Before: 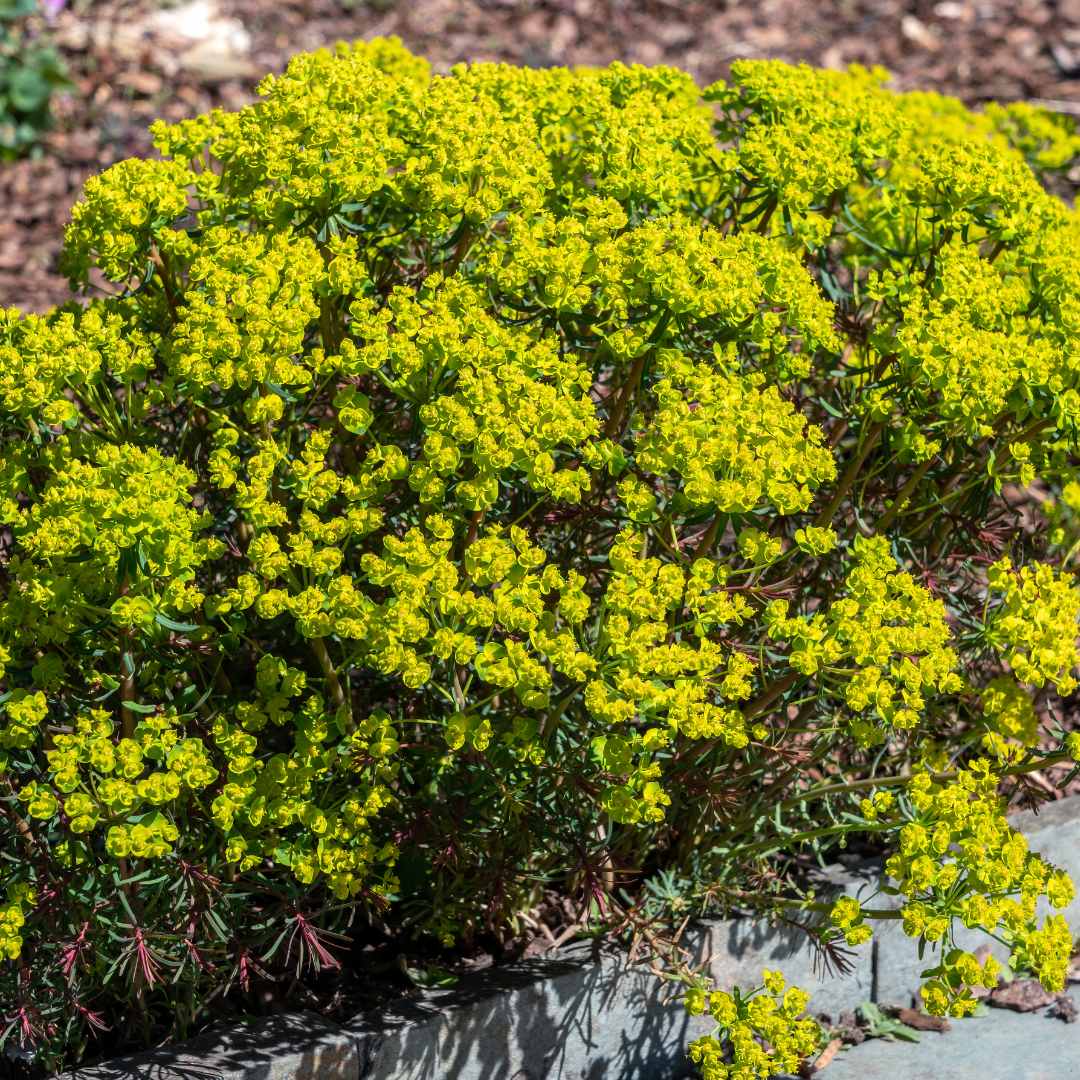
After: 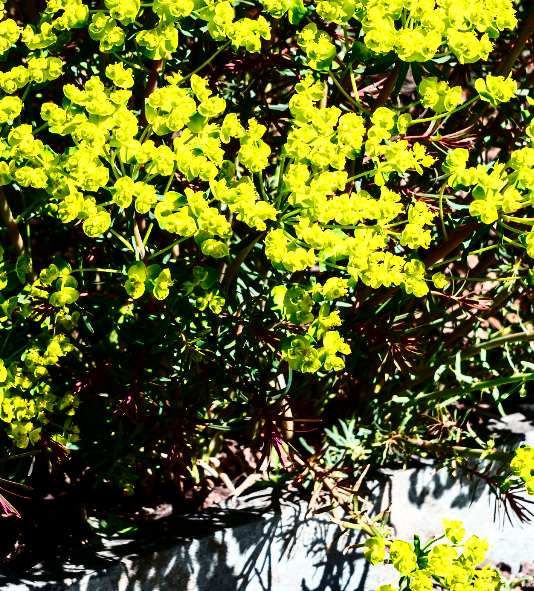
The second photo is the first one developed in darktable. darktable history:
contrast brightness saturation: contrast 0.21, brightness -0.11, saturation 0.21
crop: left 29.672%, top 41.786%, right 20.851%, bottom 3.487%
base curve: curves: ch0 [(0, 0) (0.028, 0.03) (0.121, 0.232) (0.46, 0.748) (0.859, 0.968) (1, 1)], preserve colors none
tone equalizer: -8 EV -0.75 EV, -7 EV -0.7 EV, -6 EV -0.6 EV, -5 EV -0.4 EV, -3 EV 0.4 EV, -2 EV 0.6 EV, -1 EV 0.7 EV, +0 EV 0.75 EV, edges refinement/feathering 500, mask exposure compensation -1.57 EV, preserve details no
